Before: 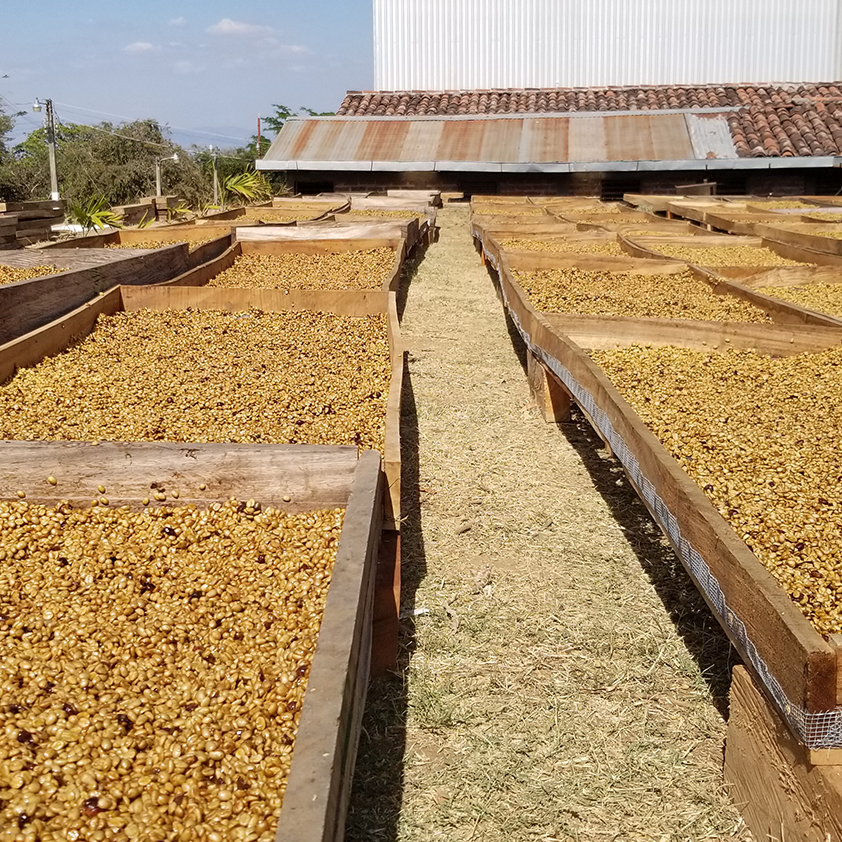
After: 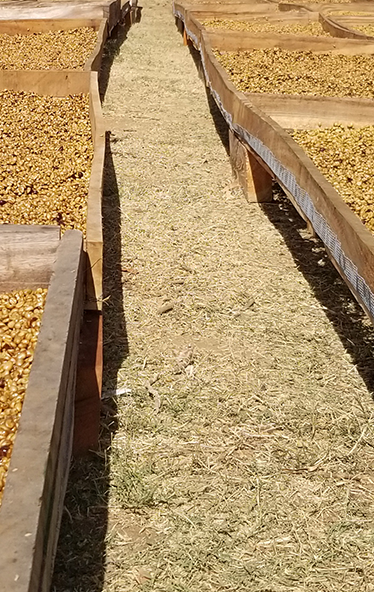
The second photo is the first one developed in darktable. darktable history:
crop: left 35.432%, top 26.233%, right 20.145%, bottom 3.432%
white balance: emerald 1
